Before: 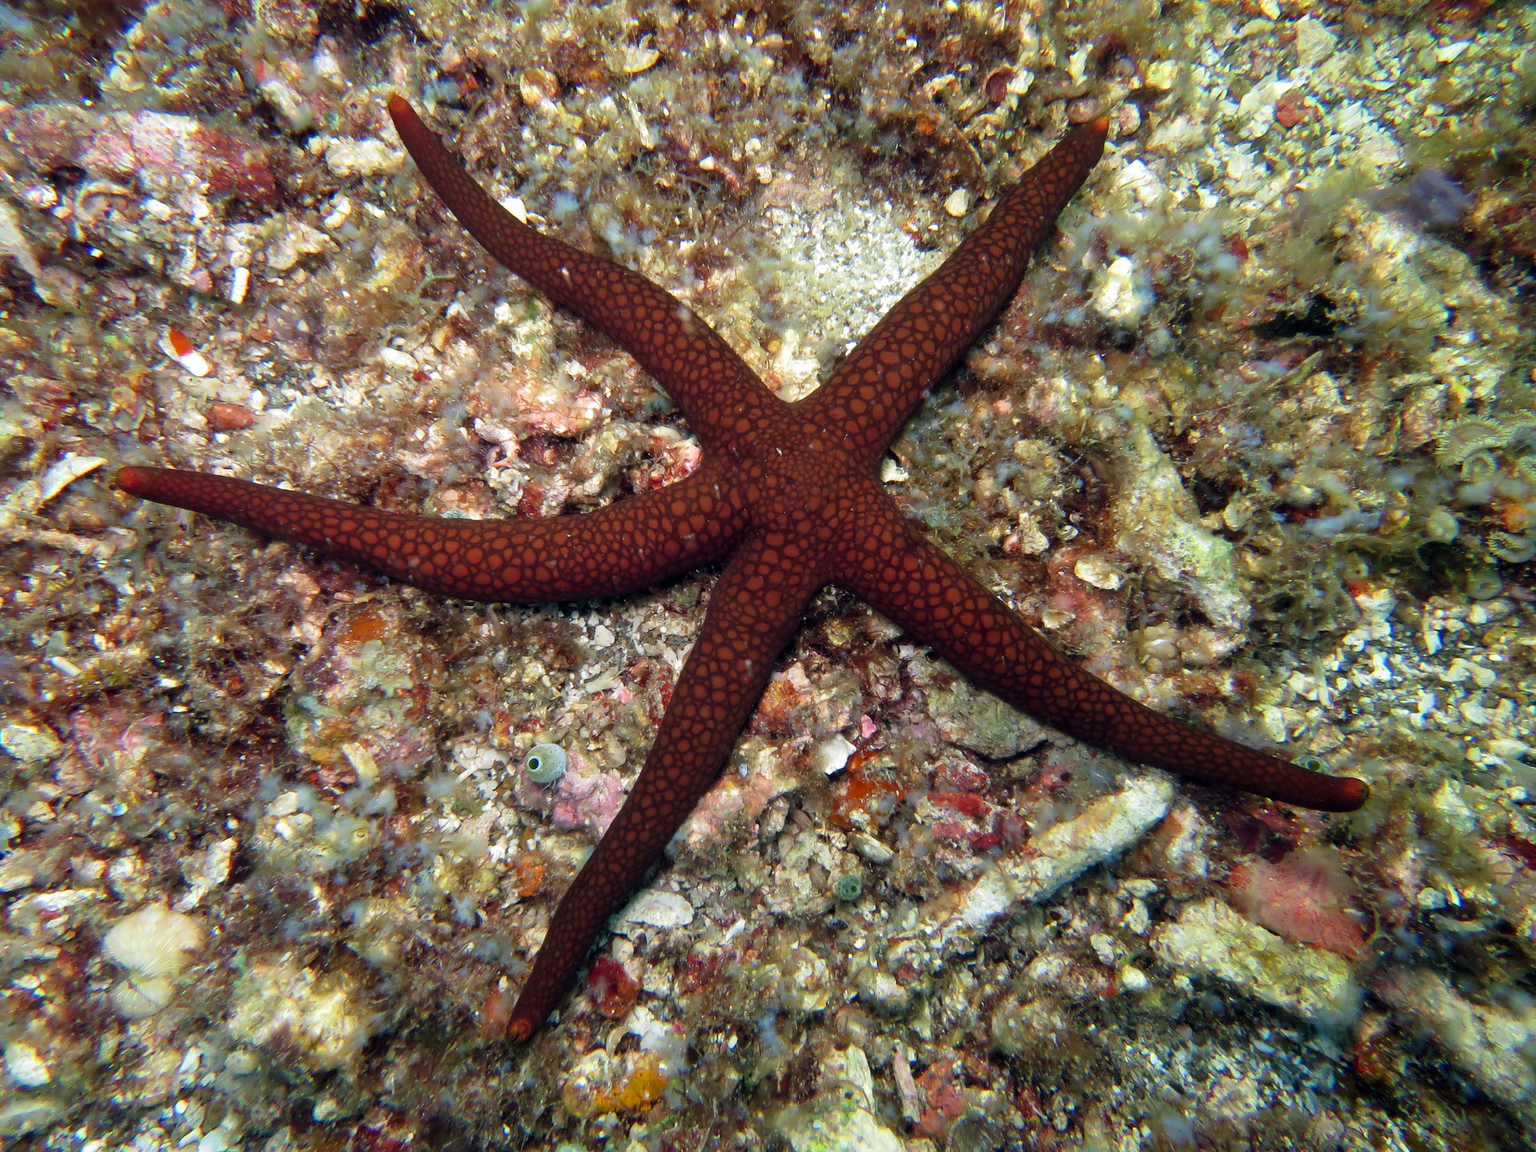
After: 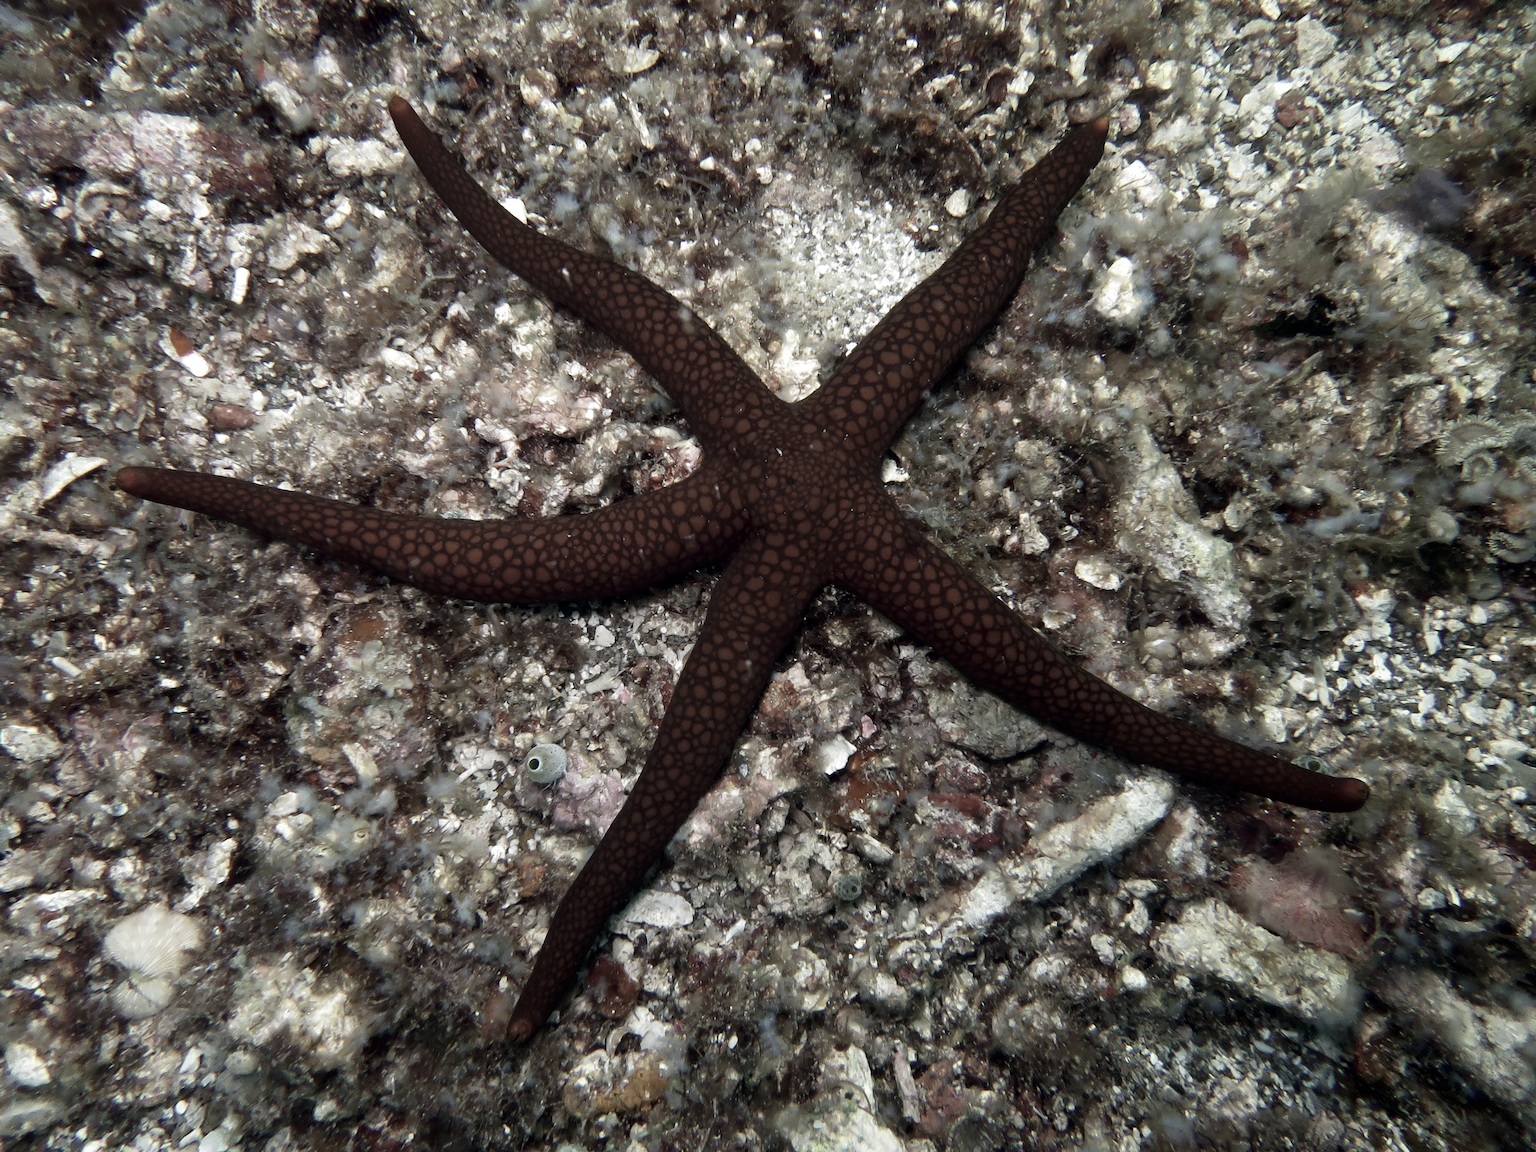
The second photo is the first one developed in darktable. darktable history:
contrast brightness saturation: contrast 0.068, brightness -0.134, saturation 0.059
color zones: curves: ch1 [(0, 0.153) (0.143, 0.15) (0.286, 0.151) (0.429, 0.152) (0.571, 0.152) (0.714, 0.151) (0.857, 0.151) (1, 0.153)]
